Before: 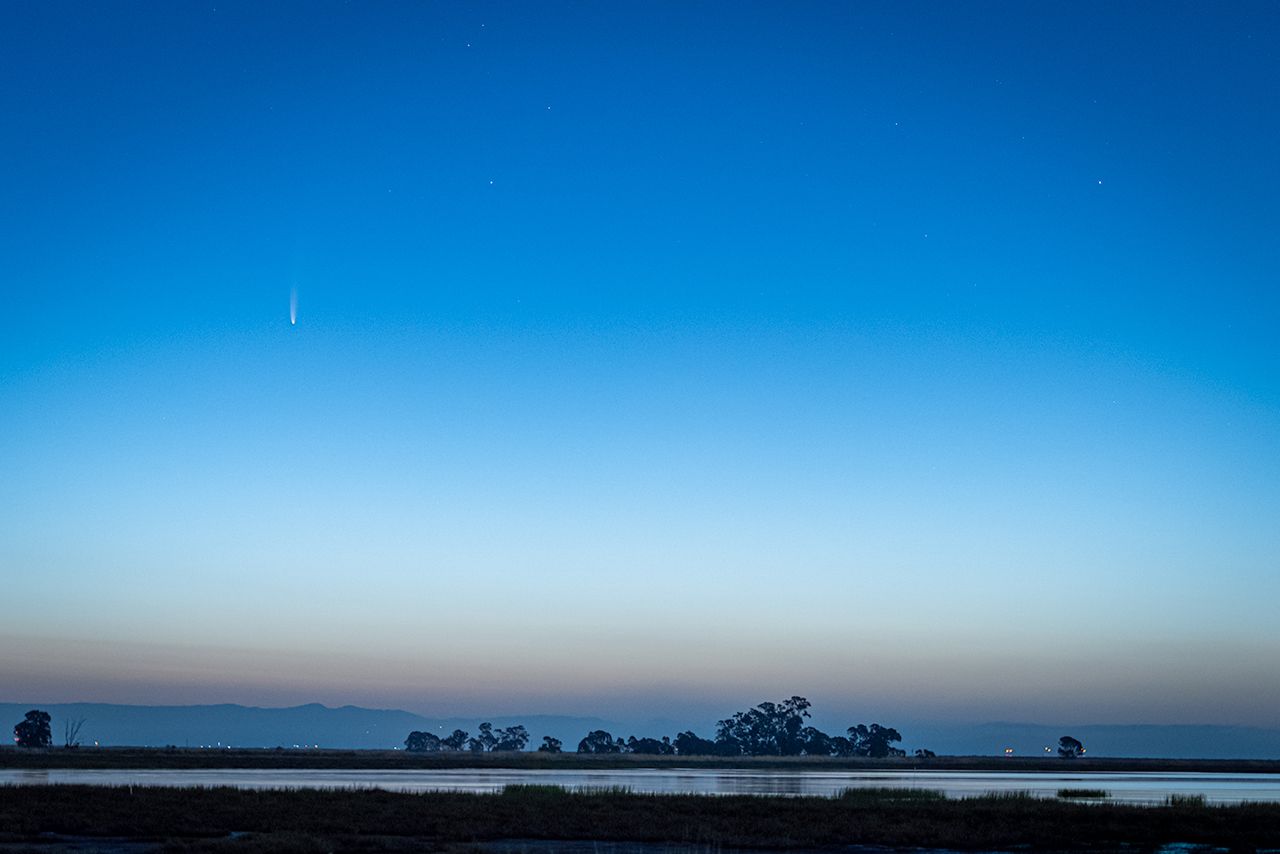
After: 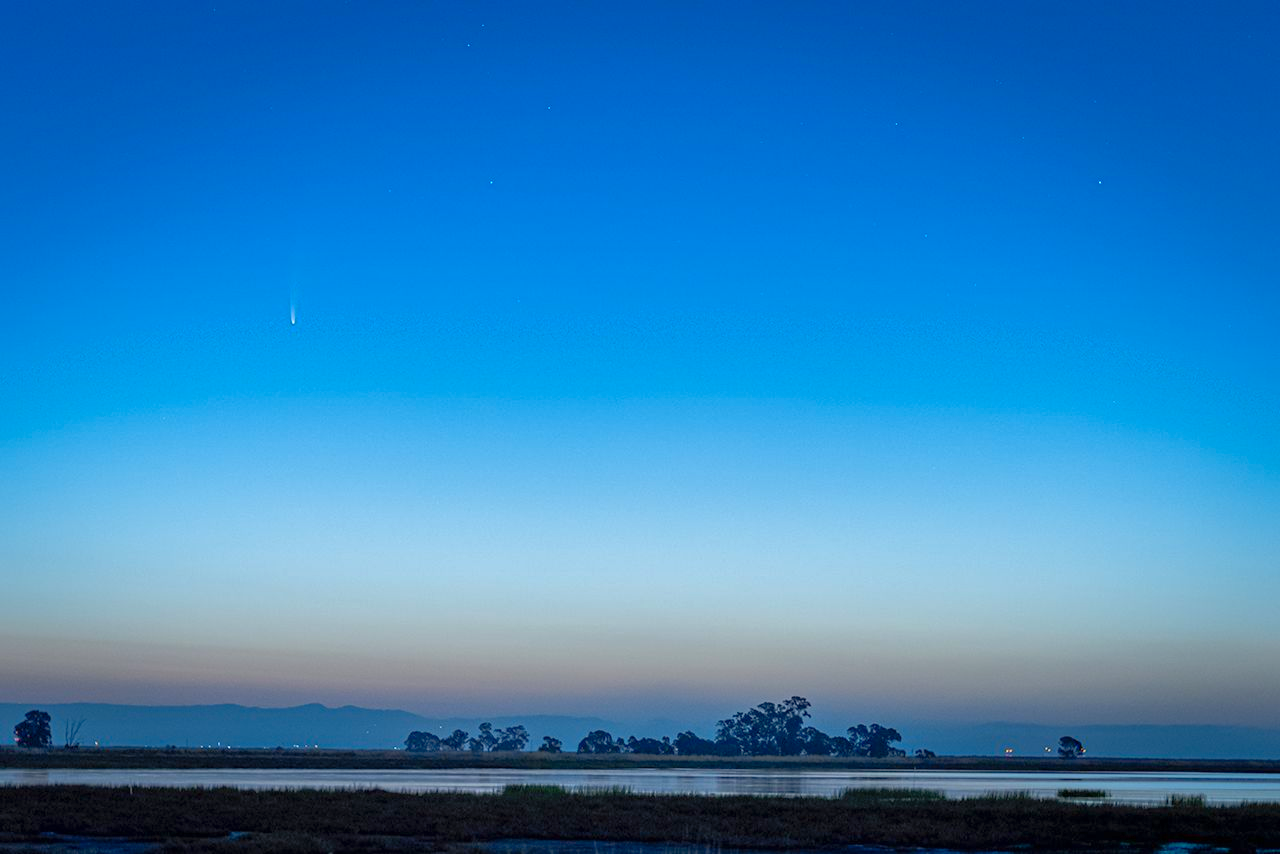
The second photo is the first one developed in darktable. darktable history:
contrast brightness saturation: saturation 0.18
shadows and highlights: on, module defaults
